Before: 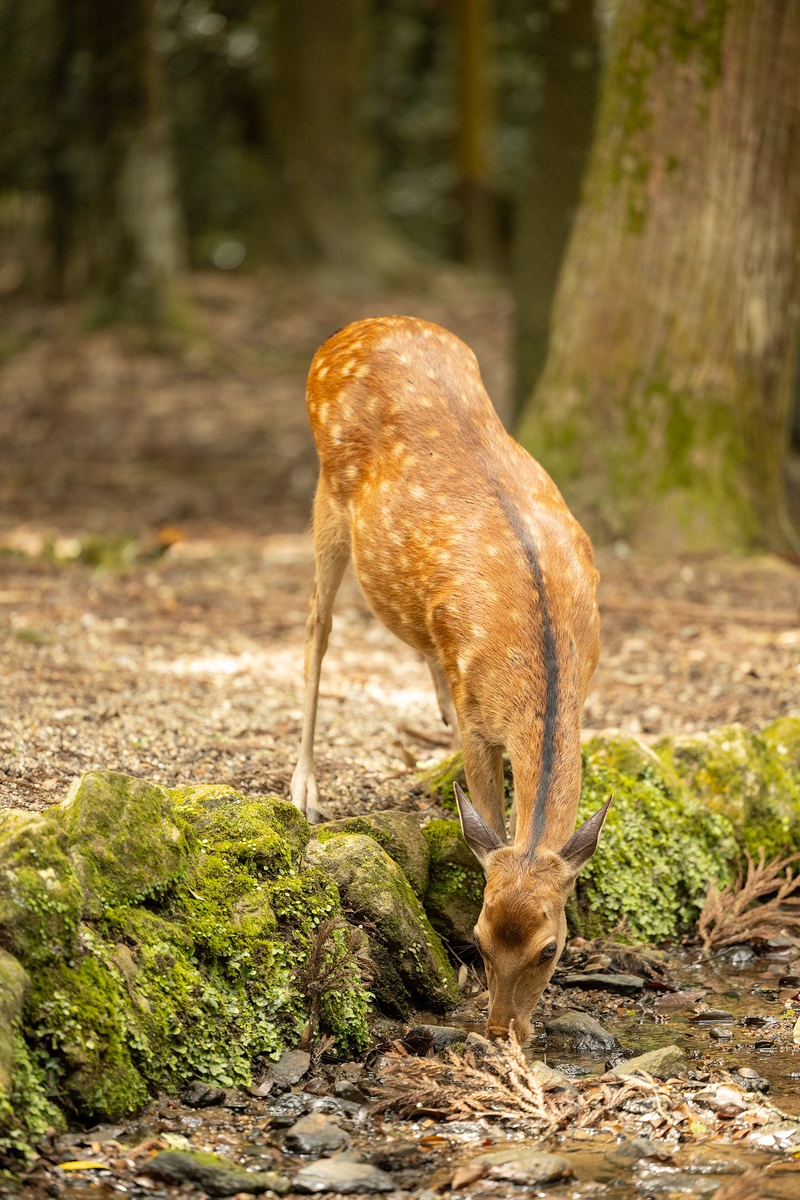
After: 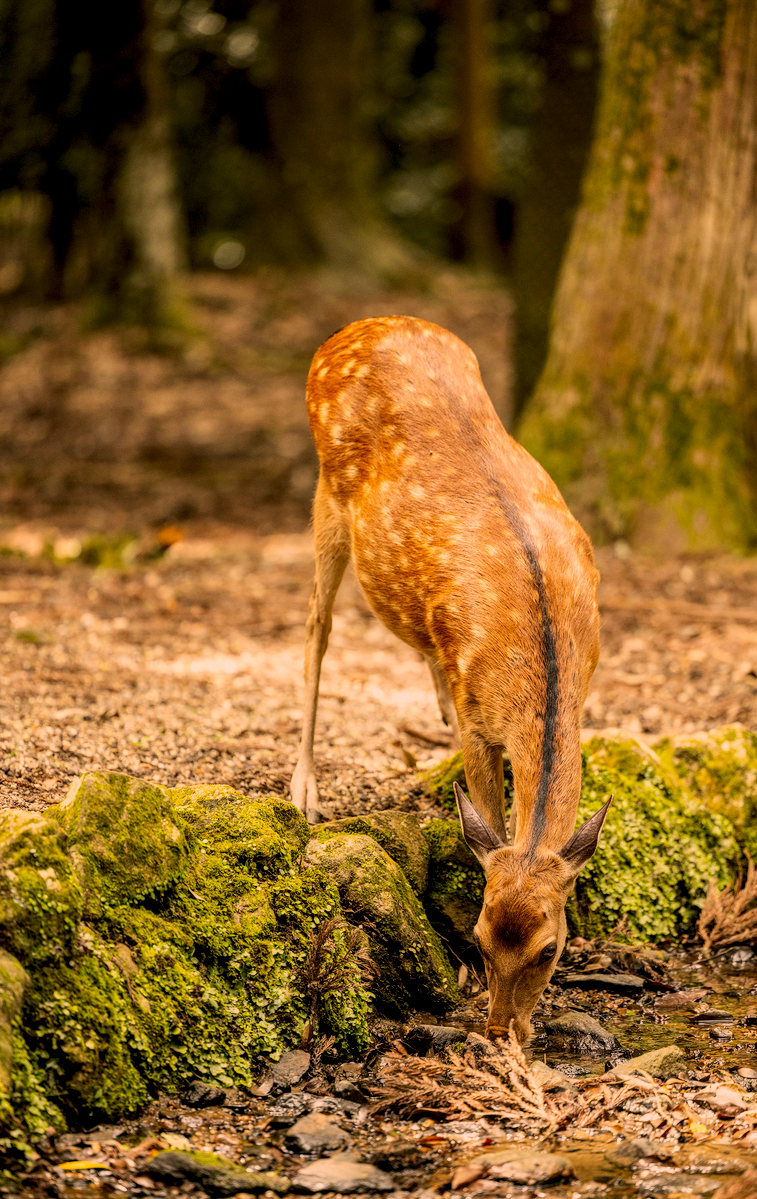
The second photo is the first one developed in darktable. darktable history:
contrast brightness saturation: contrast 0.134, brightness -0.057, saturation 0.151
local contrast: highlights 61%, detail 143%, midtone range 0.432
crop and rotate: left 0%, right 5.331%
filmic rgb: black relative exposure -7.65 EV, white relative exposure 4.56 EV, hardness 3.61
color correction: highlights a* 17.81, highlights b* 19.16
